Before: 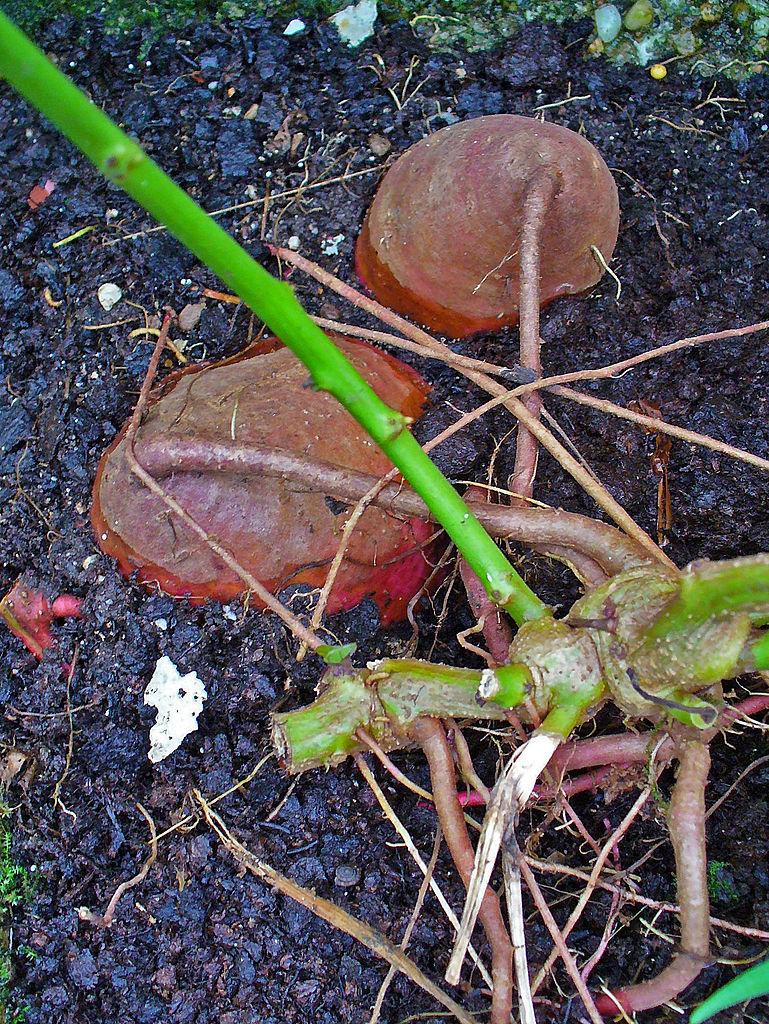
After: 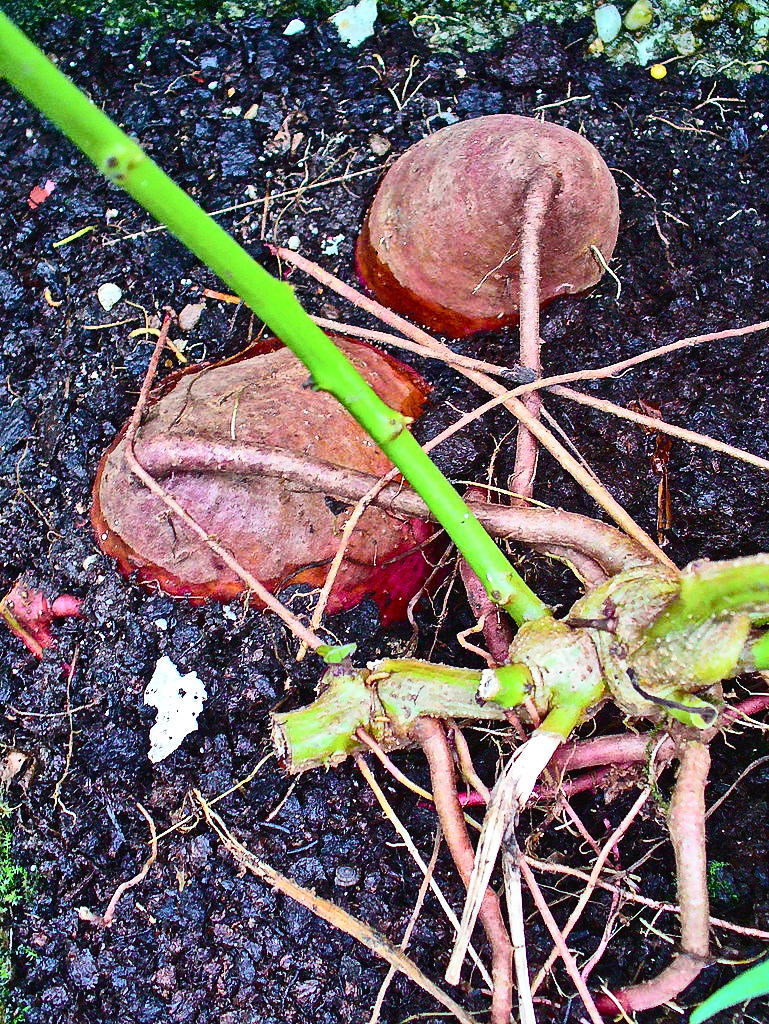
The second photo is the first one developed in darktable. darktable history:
exposure: black level correction 0.001, exposure 0.5 EV, compensate exposure bias true, compensate highlight preservation false
contrast brightness saturation: contrast 0.28
tone curve: curves: ch0 [(0, 0.023) (0.217, 0.19) (0.754, 0.801) (1, 0.977)]; ch1 [(0, 0) (0.392, 0.398) (0.5, 0.5) (0.521, 0.528) (0.56, 0.577) (1, 1)]; ch2 [(0, 0) (0.5, 0.5) (0.579, 0.561) (0.65, 0.657) (1, 1)], color space Lab, independent channels, preserve colors none
